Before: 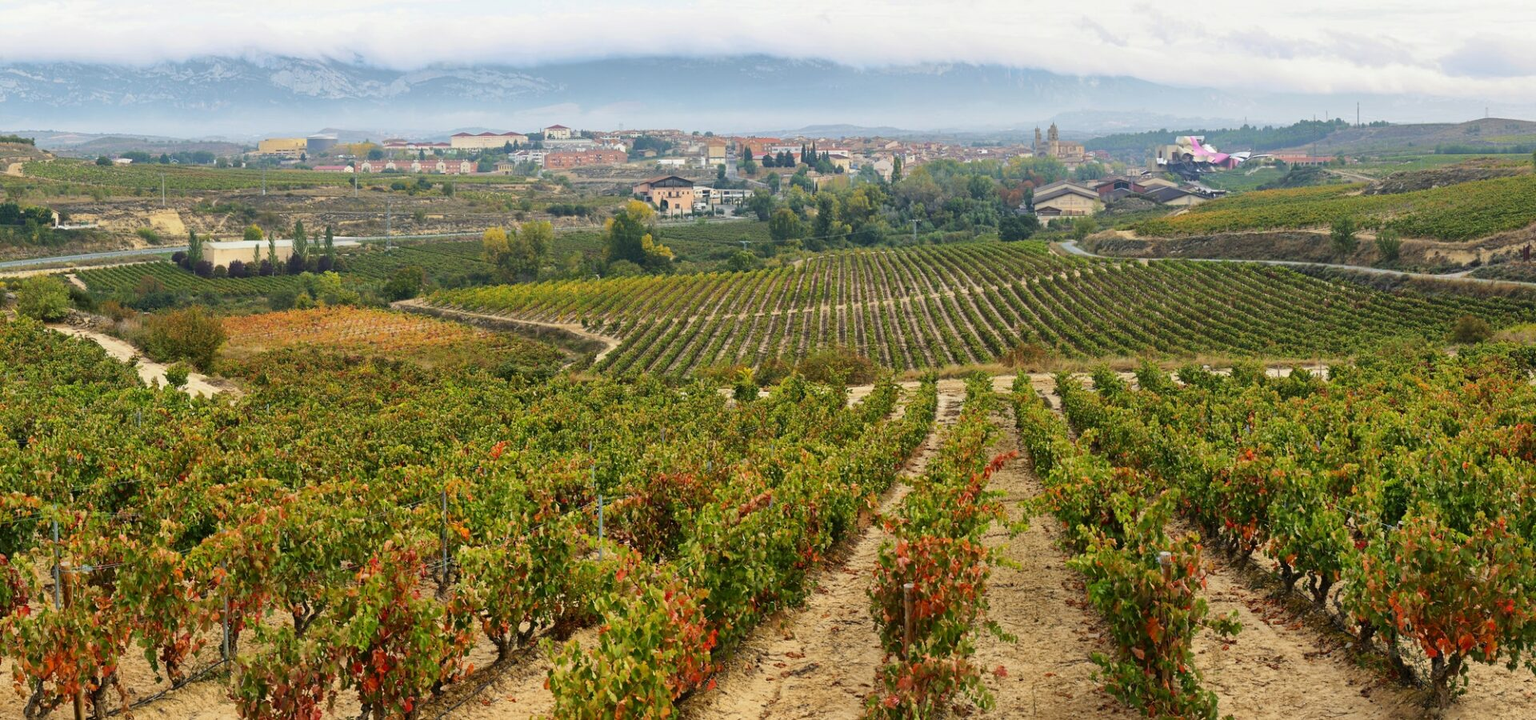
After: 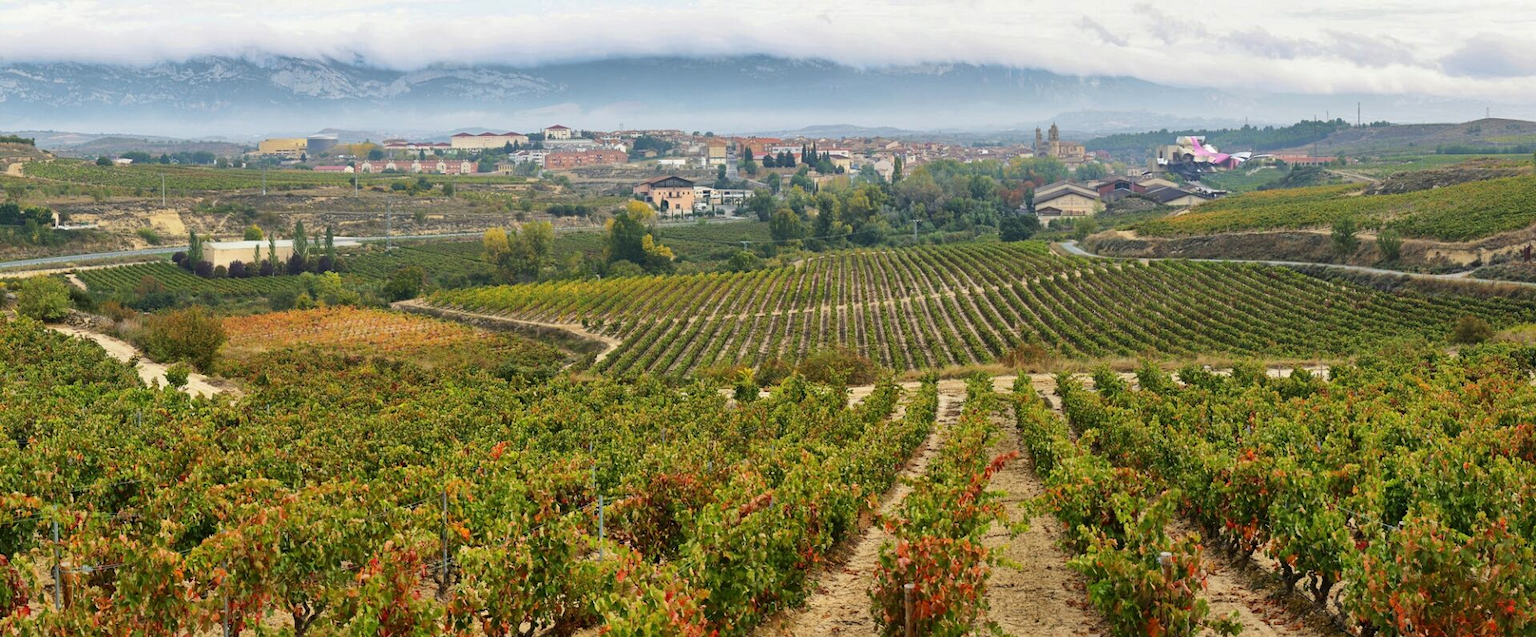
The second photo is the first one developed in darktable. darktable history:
shadows and highlights: shadows 12, white point adjustment 1.2, soften with gaussian
crop and rotate: top 0%, bottom 11.49%
